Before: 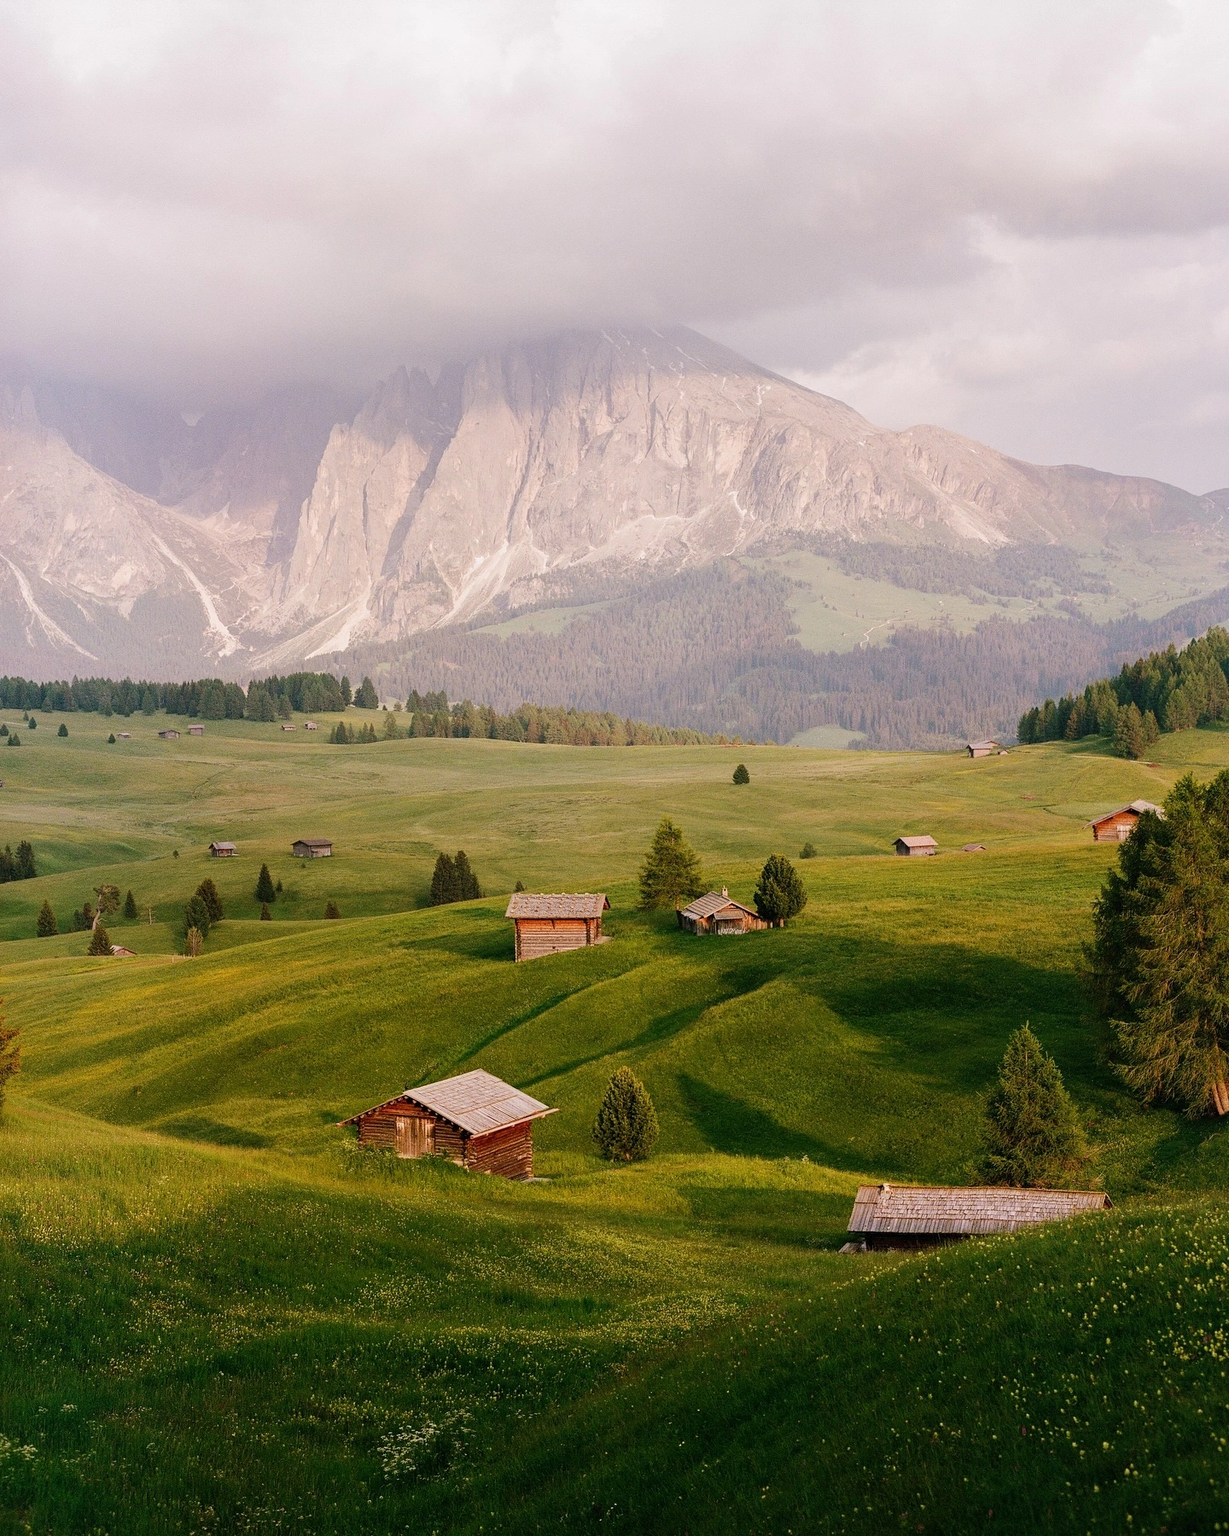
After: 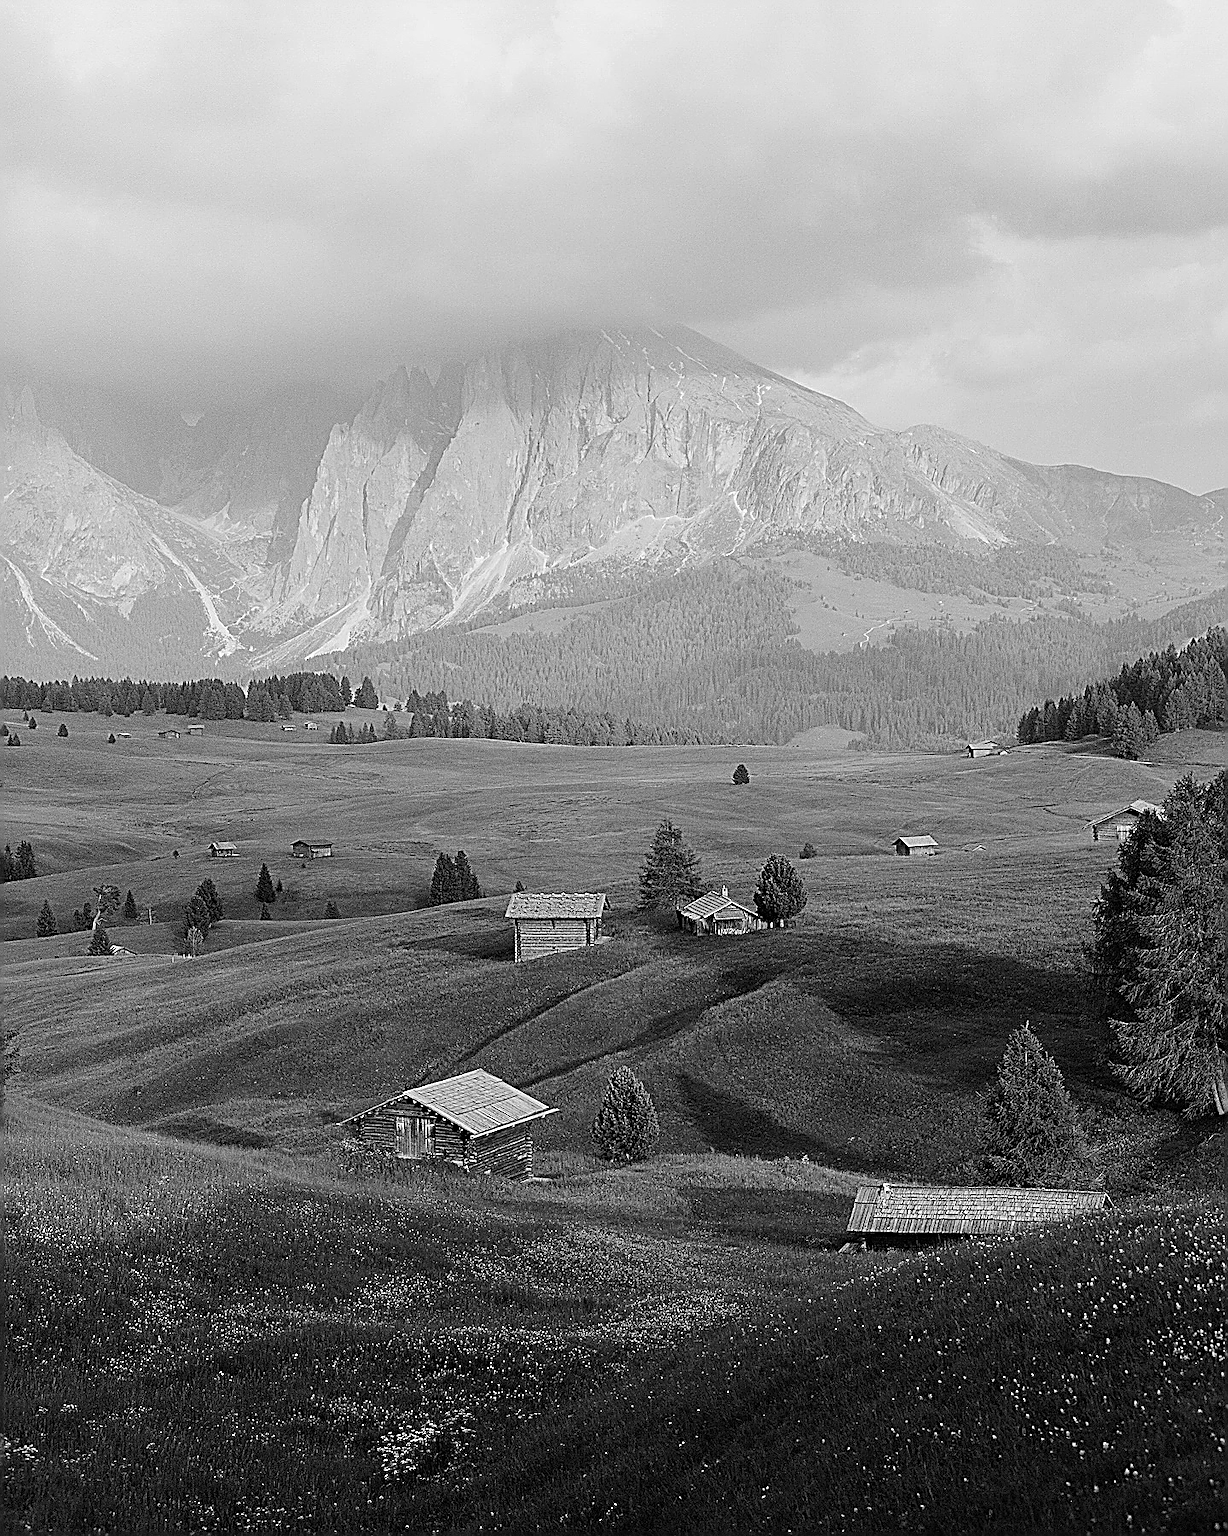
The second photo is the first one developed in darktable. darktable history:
sharpen: amount 1.861
color calibration: output gray [0.267, 0.423, 0.261, 0], illuminant same as pipeline (D50), adaptation none (bypass)
